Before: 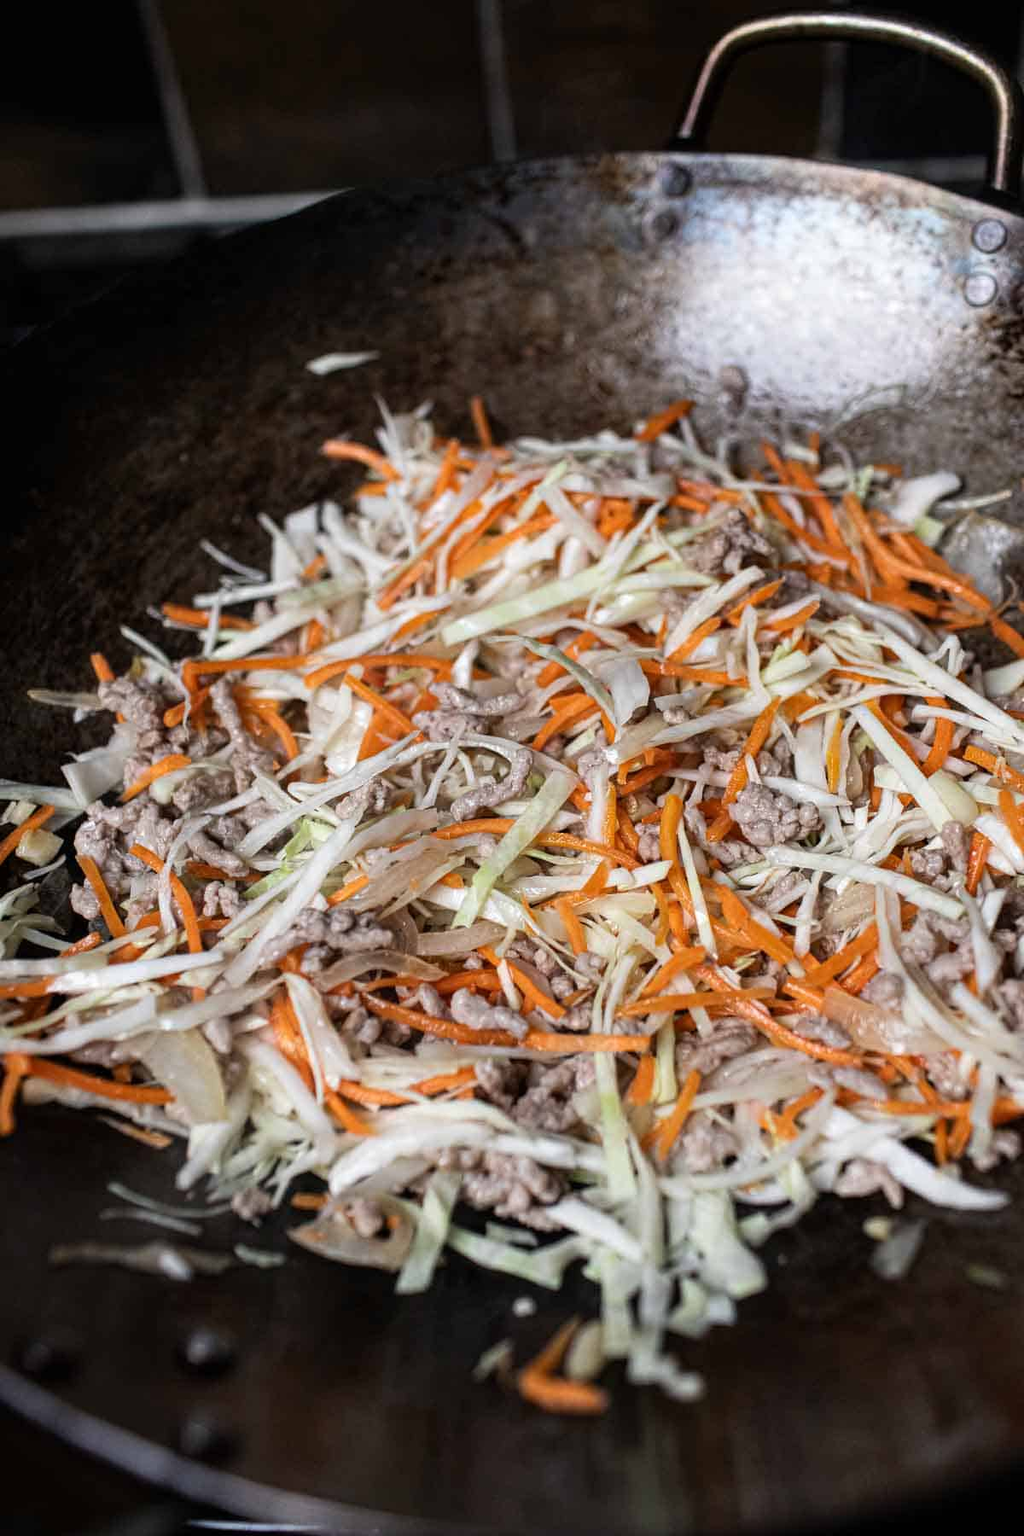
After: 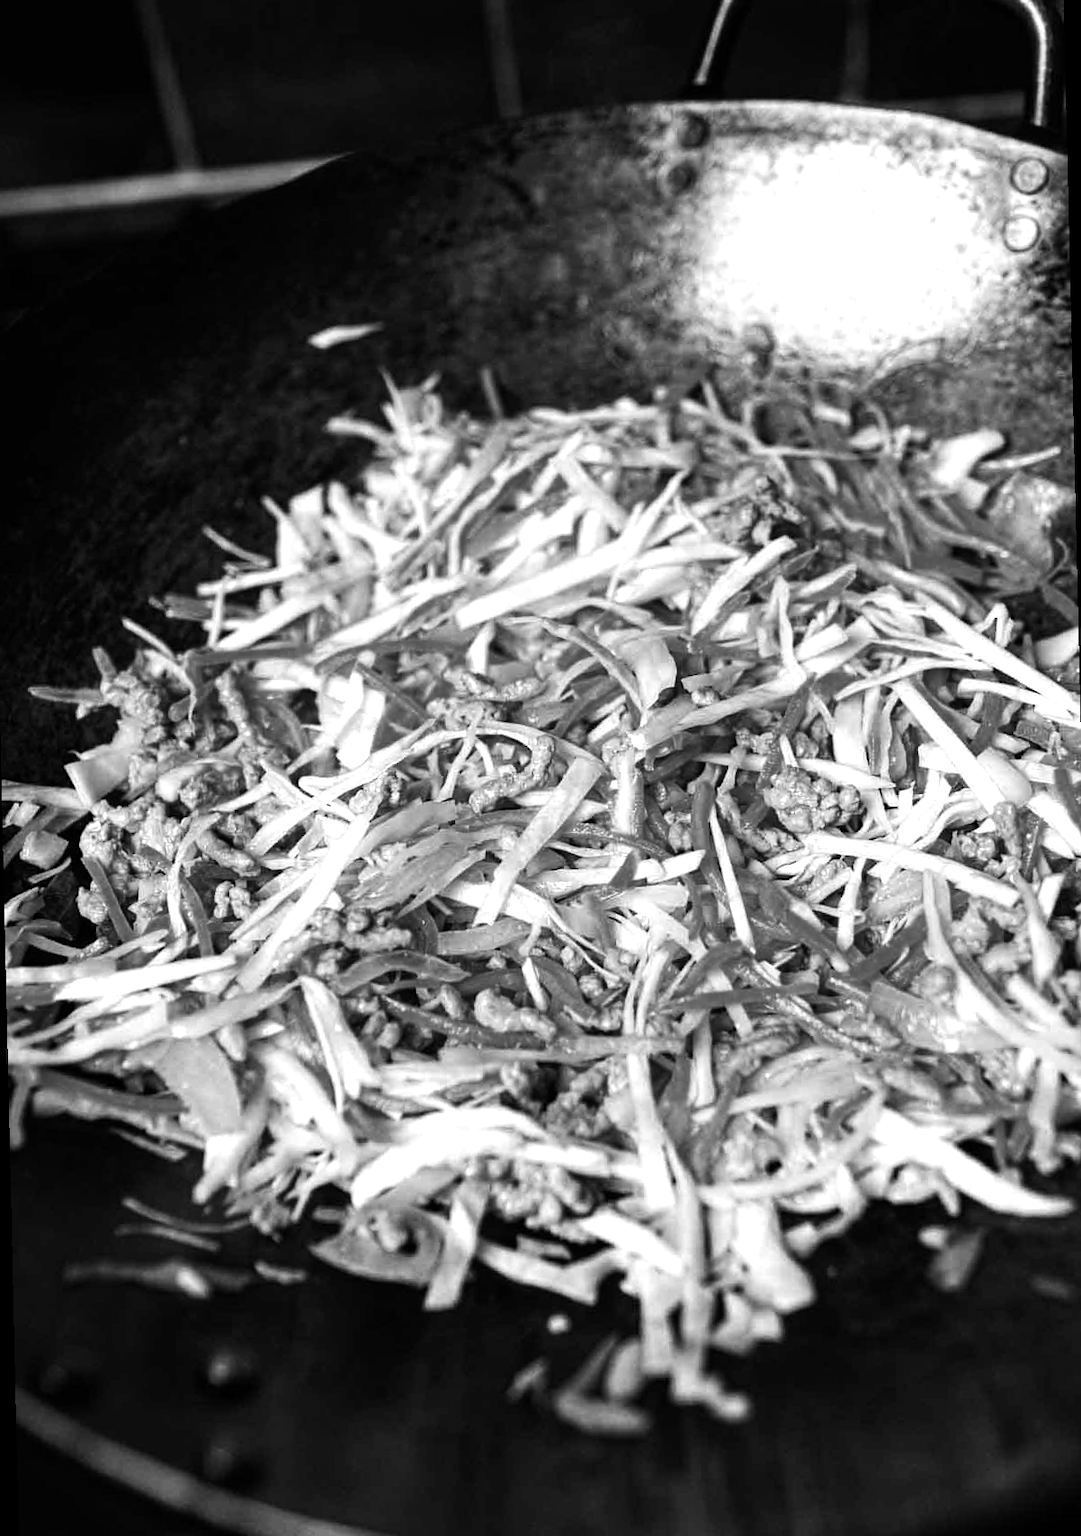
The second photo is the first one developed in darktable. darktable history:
tone equalizer: -8 EV -0.75 EV, -7 EV -0.7 EV, -6 EV -0.6 EV, -5 EV -0.4 EV, -3 EV 0.4 EV, -2 EV 0.6 EV, -1 EV 0.7 EV, +0 EV 0.75 EV, edges refinement/feathering 500, mask exposure compensation -1.57 EV, preserve details no
monochrome: a 0, b 0, size 0.5, highlights 0.57
rotate and perspective: rotation -1.32°, lens shift (horizontal) -0.031, crop left 0.015, crop right 0.985, crop top 0.047, crop bottom 0.982
